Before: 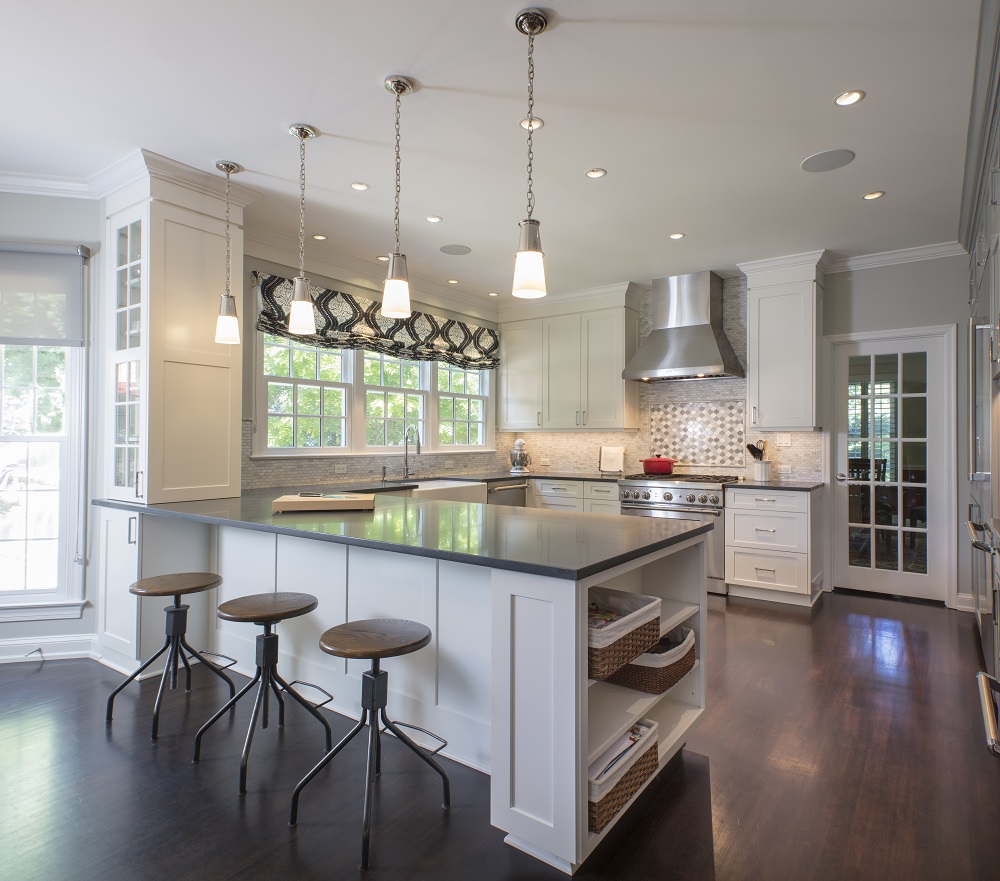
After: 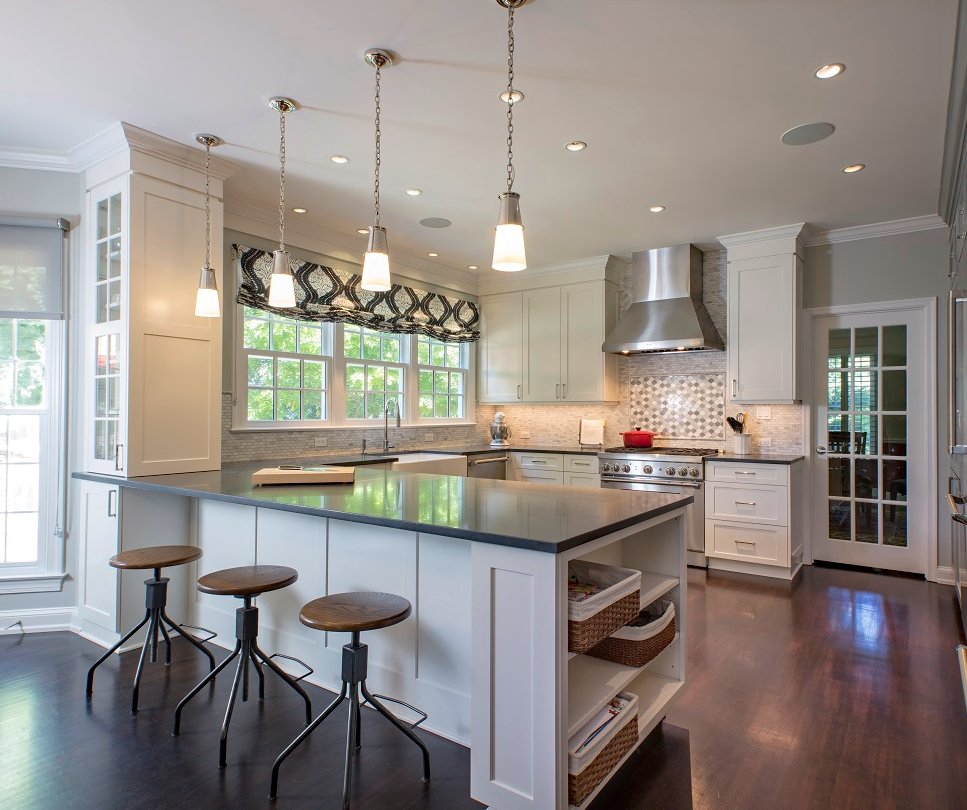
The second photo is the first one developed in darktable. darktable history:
crop: left 2.035%, top 3.089%, right 1.176%, bottom 4.871%
haze removal: compatibility mode true, adaptive false
